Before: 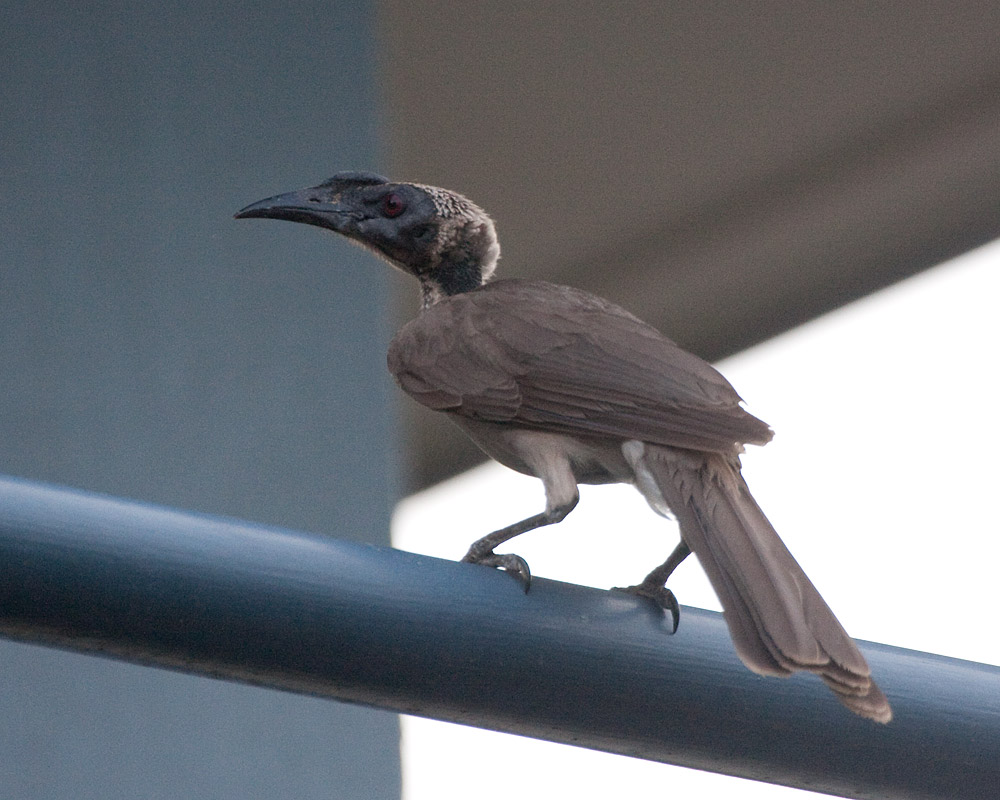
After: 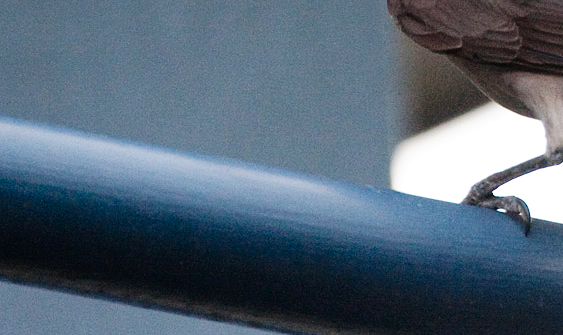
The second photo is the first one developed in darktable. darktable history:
exposure: compensate exposure bias true, compensate highlight preservation false
crop: top 44.775%, right 43.655%, bottom 13.272%
tone curve: curves: ch0 [(0, 0) (0.003, 0.003) (0.011, 0.005) (0.025, 0.008) (0.044, 0.012) (0.069, 0.02) (0.1, 0.031) (0.136, 0.047) (0.177, 0.088) (0.224, 0.141) (0.277, 0.222) (0.335, 0.32) (0.399, 0.422) (0.468, 0.523) (0.543, 0.623) (0.623, 0.716) (0.709, 0.796) (0.801, 0.878) (0.898, 0.957) (1, 1)], preserve colors none
